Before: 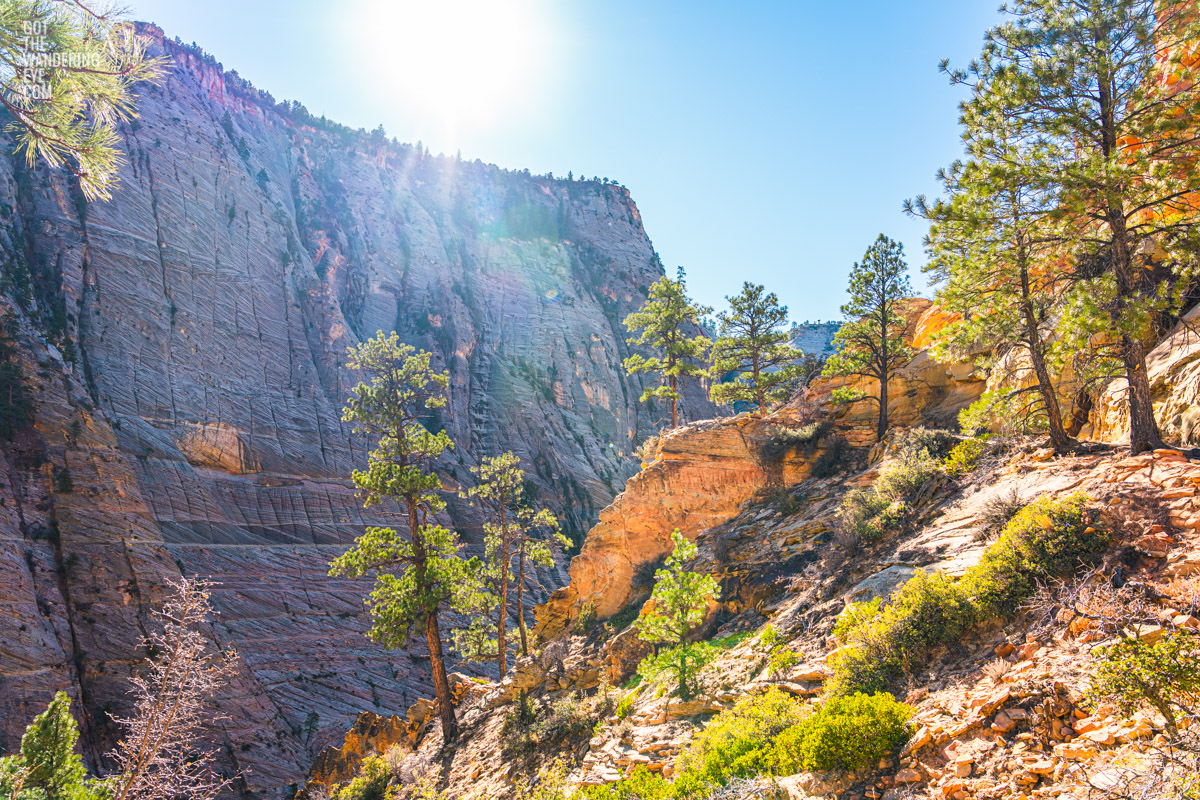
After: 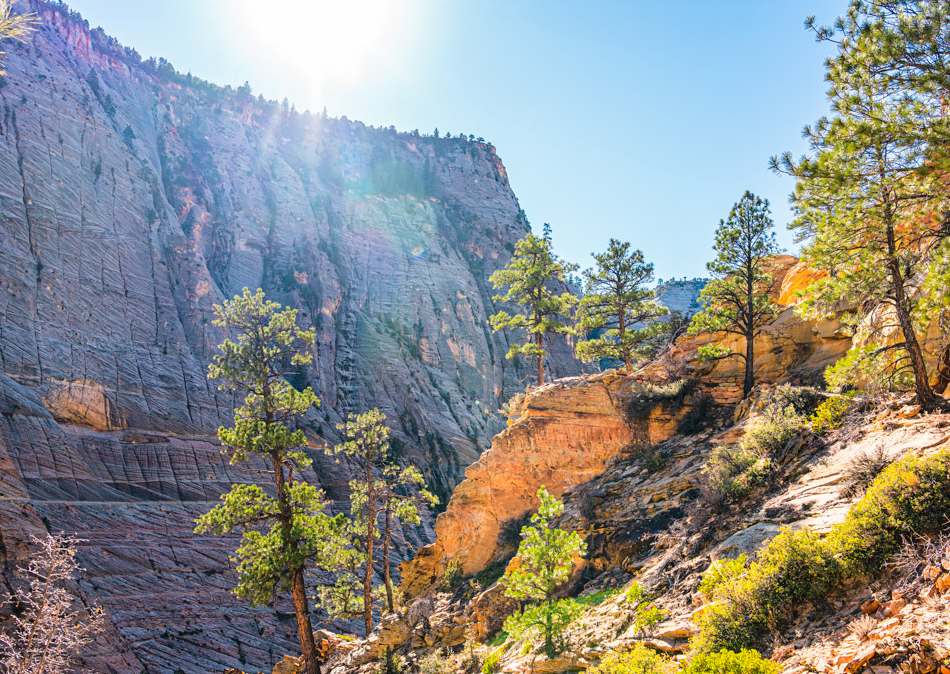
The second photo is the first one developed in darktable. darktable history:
crop: left 11.225%, top 5.381%, right 9.565%, bottom 10.314%
shadows and highlights: radius 125.46, shadows 21.19, highlights -21.19, low approximation 0.01
fill light: exposure -2 EV, width 8.6
